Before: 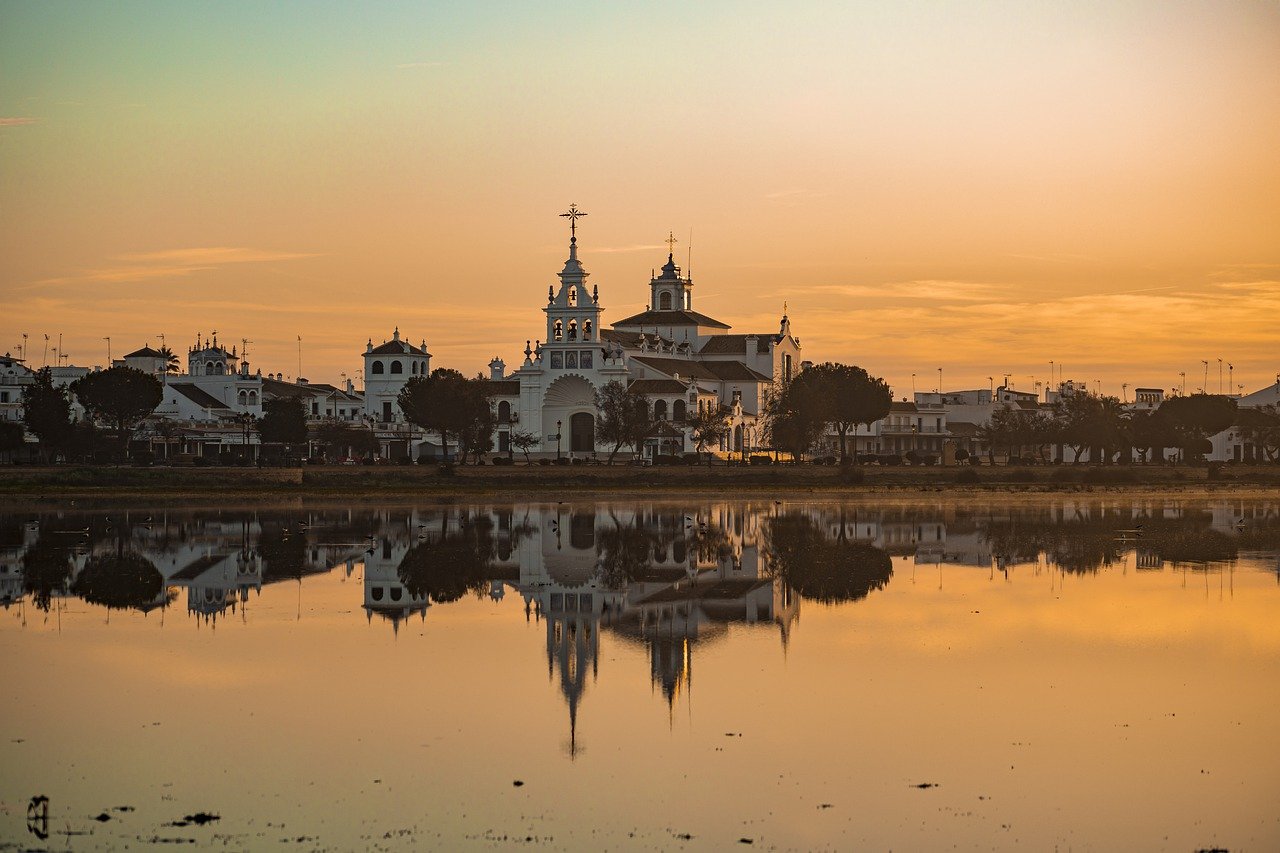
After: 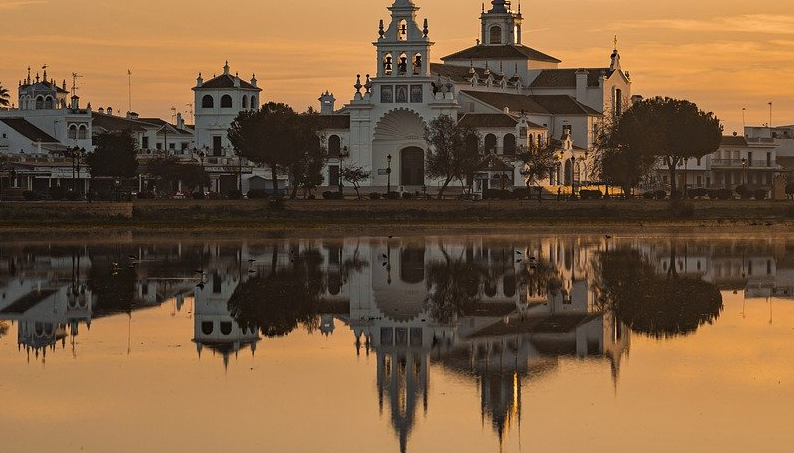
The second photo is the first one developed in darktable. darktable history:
crop: left 13.312%, top 31.28%, right 24.627%, bottom 15.582%
color zones: curves: ch0 [(0.068, 0.464) (0.25, 0.5) (0.48, 0.508) (0.75, 0.536) (0.886, 0.476) (0.967, 0.456)]; ch1 [(0.066, 0.456) (0.25, 0.5) (0.616, 0.508) (0.746, 0.56) (0.934, 0.444)]
